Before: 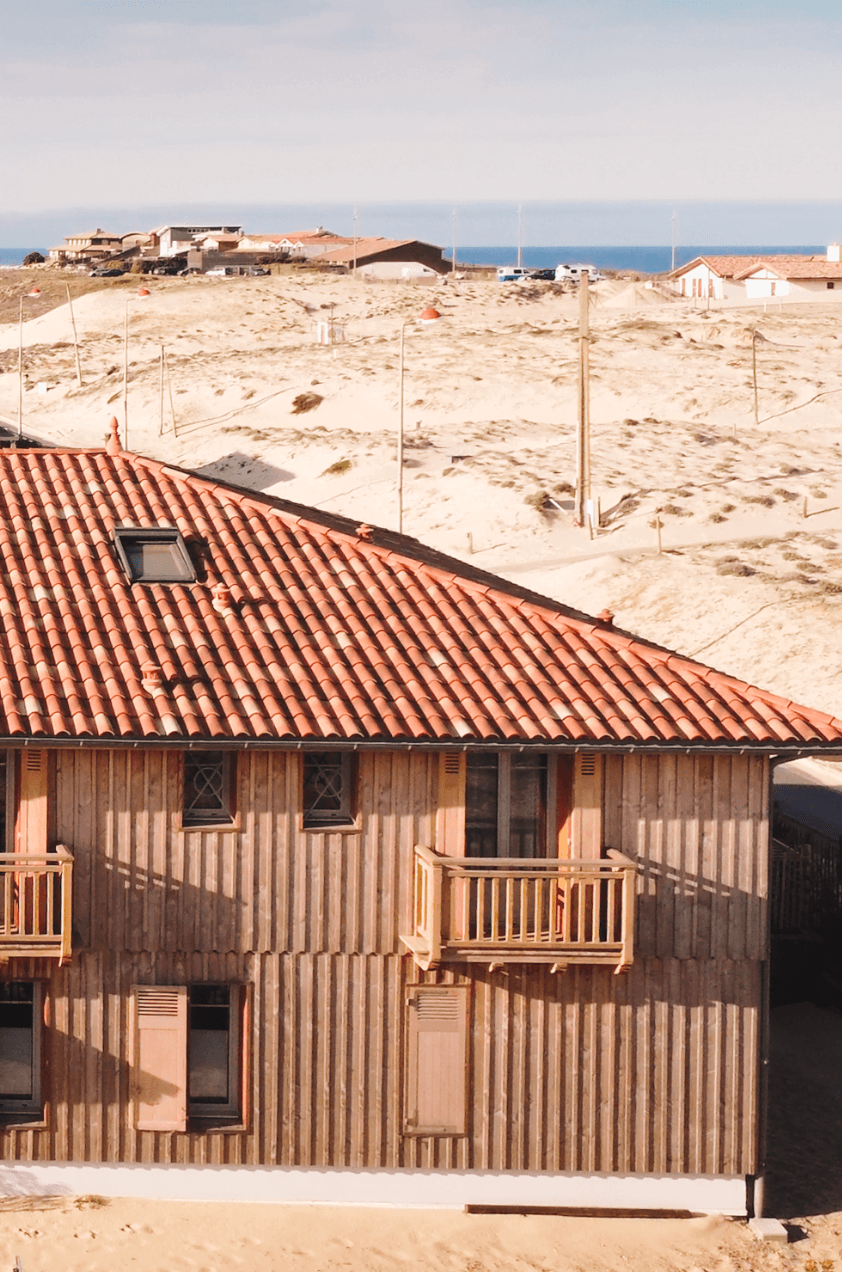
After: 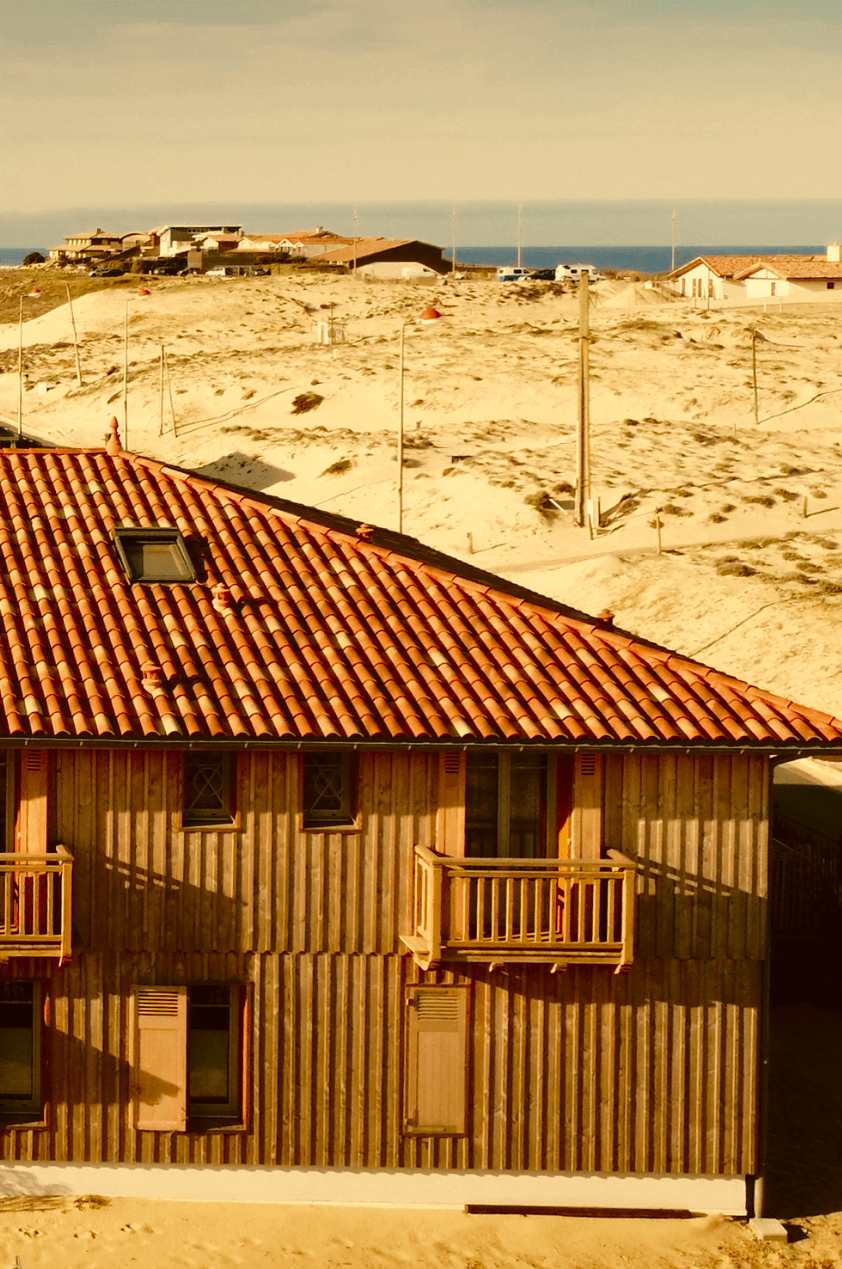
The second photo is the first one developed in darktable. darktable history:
crop: top 0.05%, bottom 0.098%
color correction: highlights a* 0.162, highlights b* 29.53, shadows a* -0.162, shadows b* 21.09
contrast brightness saturation: brightness -0.25, saturation 0.2
white balance: emerald 1
